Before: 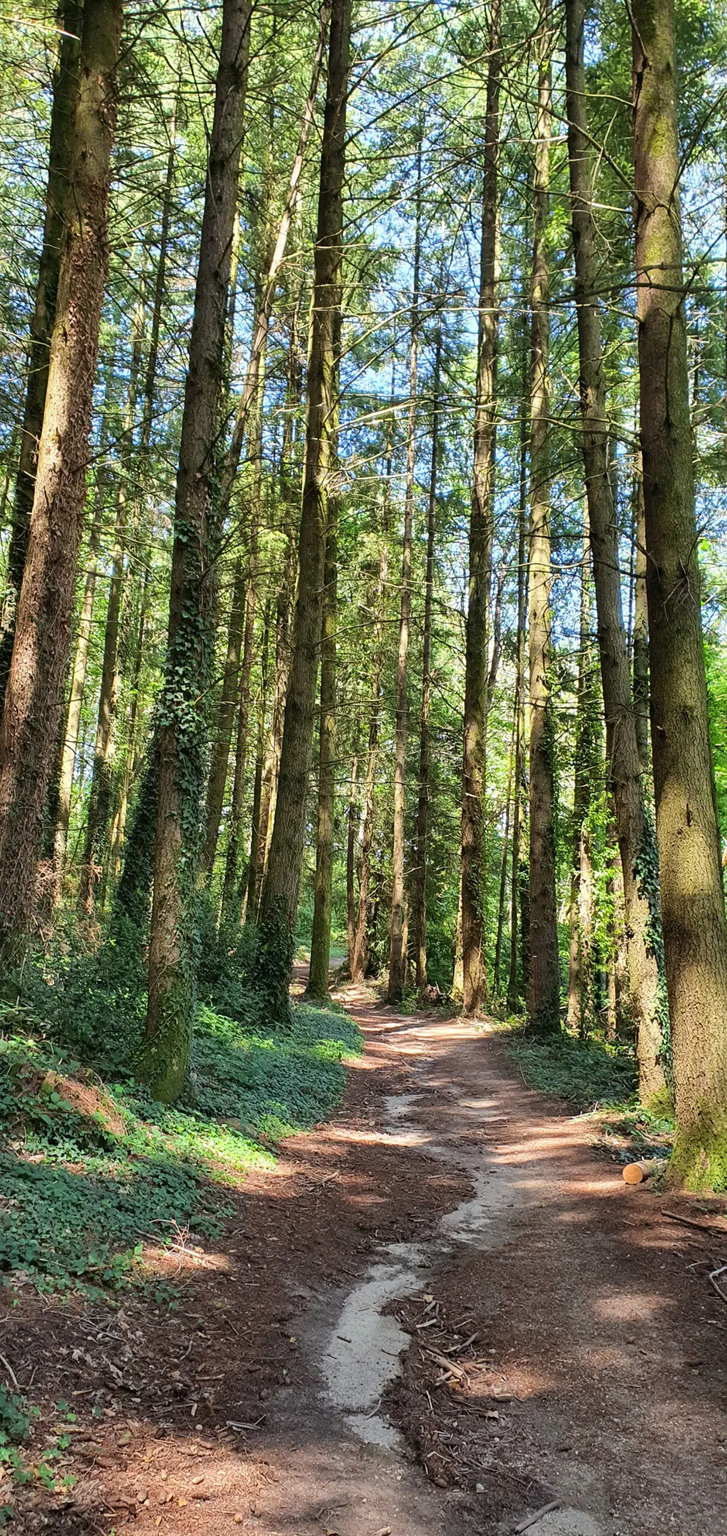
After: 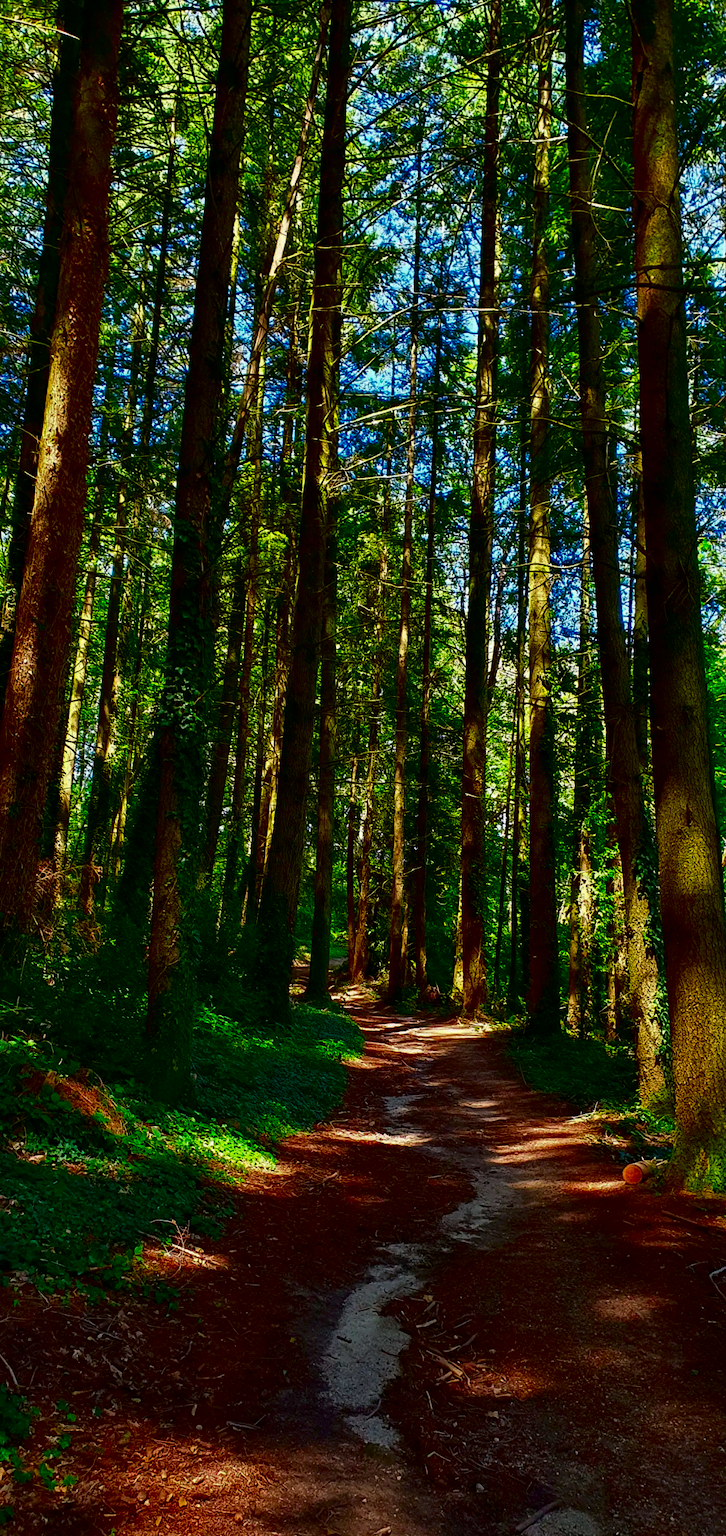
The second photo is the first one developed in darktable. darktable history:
contrast brightness saturation: brightness -0.995, saturation 0.99
